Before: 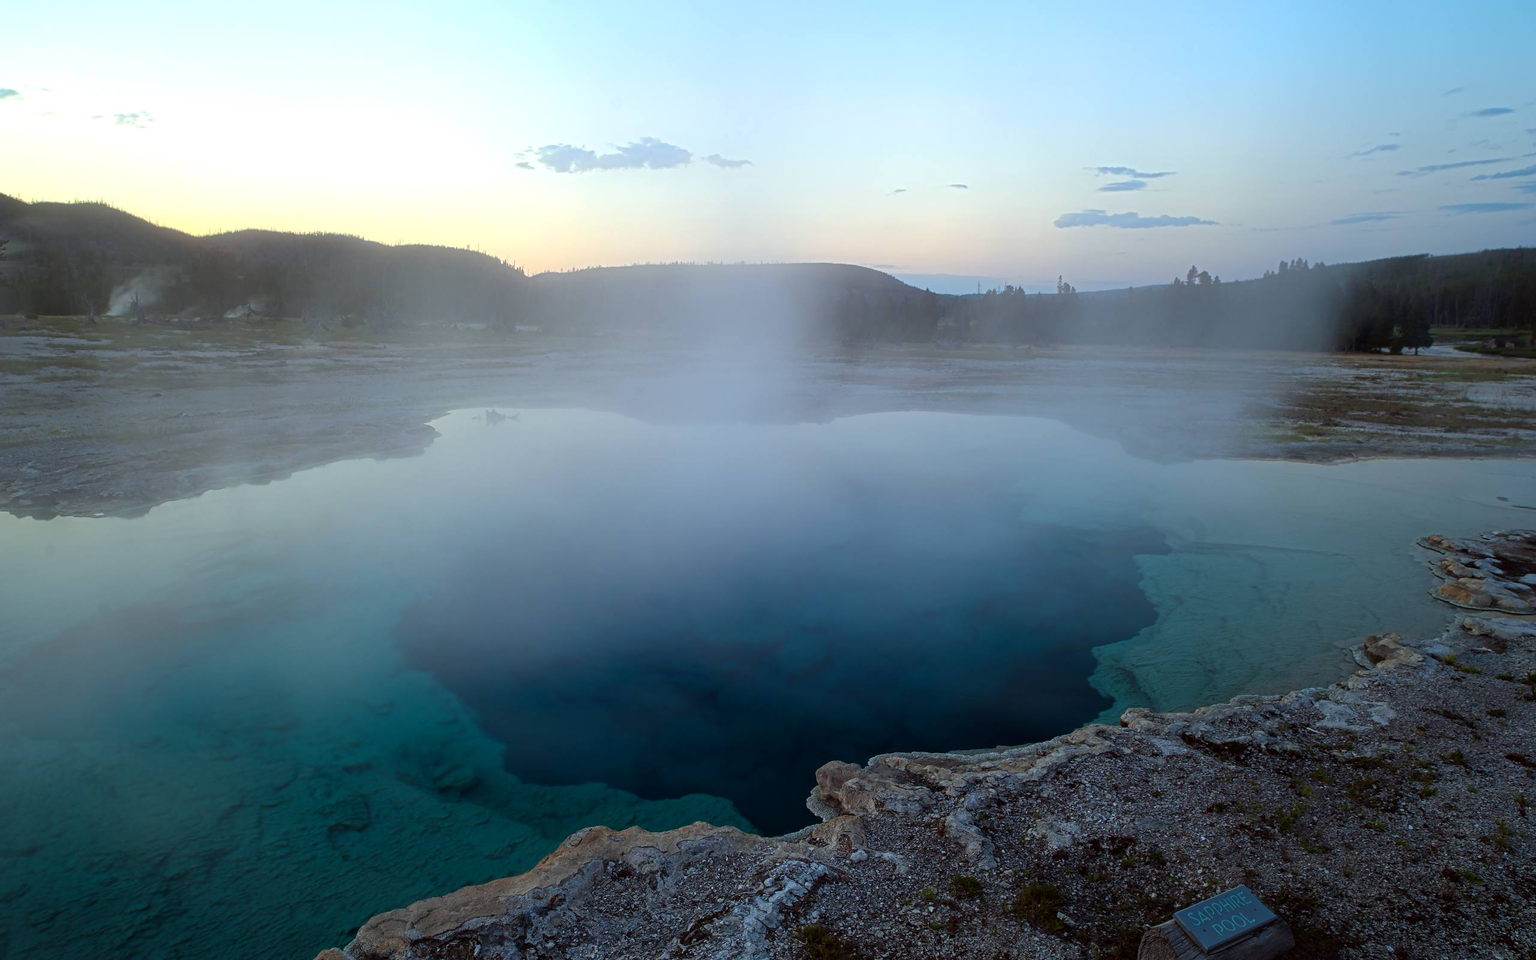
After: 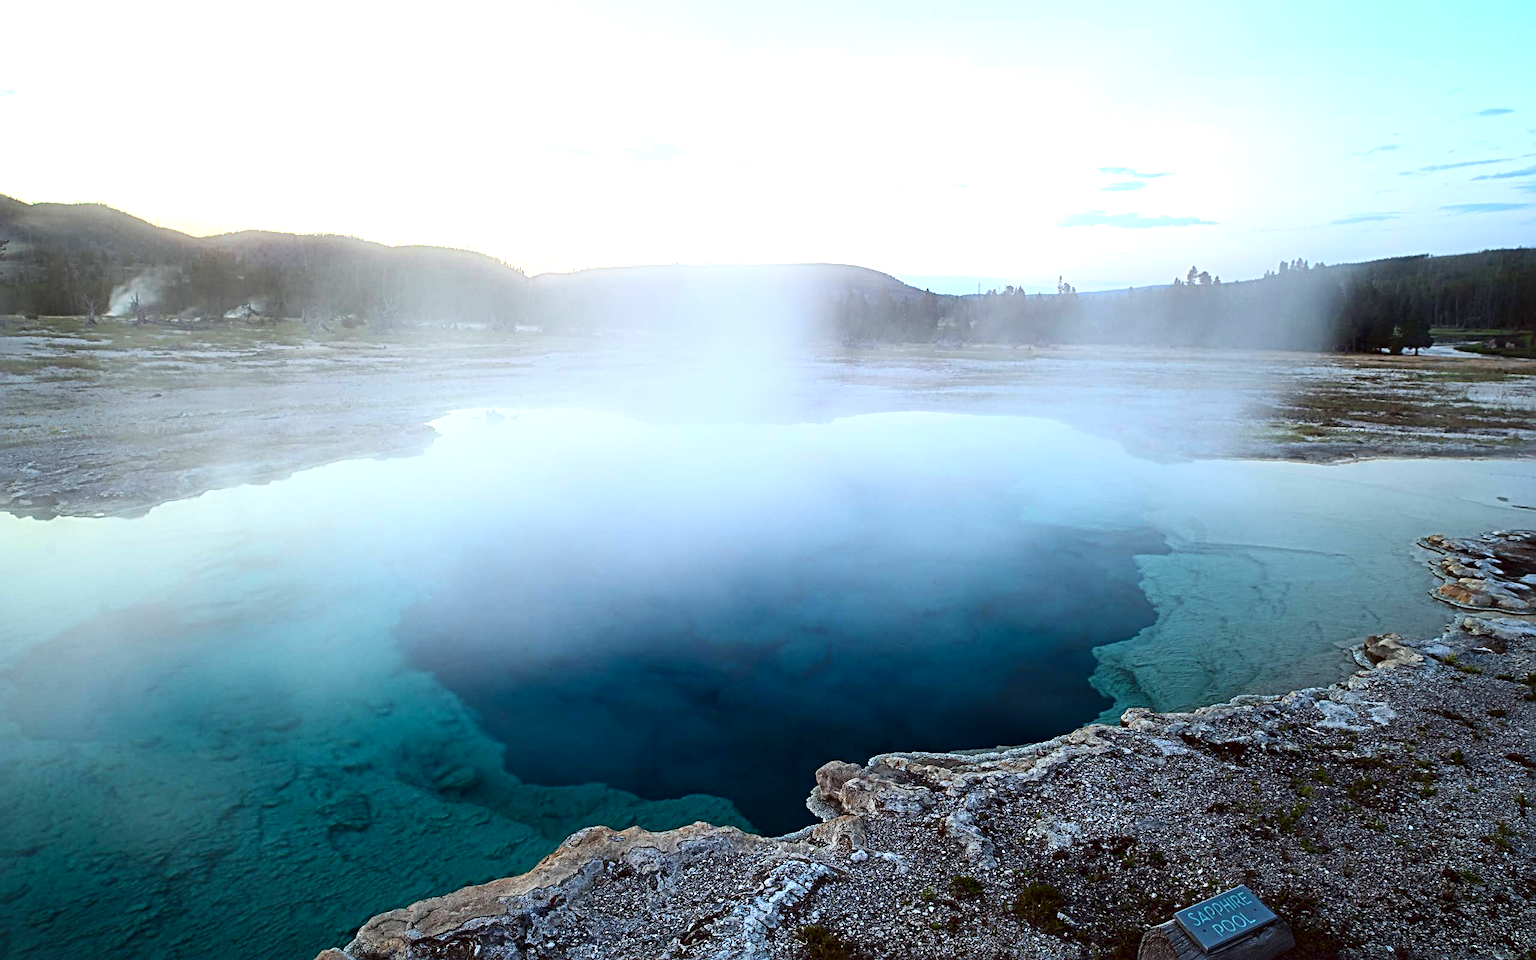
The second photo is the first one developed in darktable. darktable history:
exposure: black level correction 0, exposure 1.2 EV, compensate highlight preservation false
contrast brightness saturation: contrast 0.216
sharpen: radius 4.883
